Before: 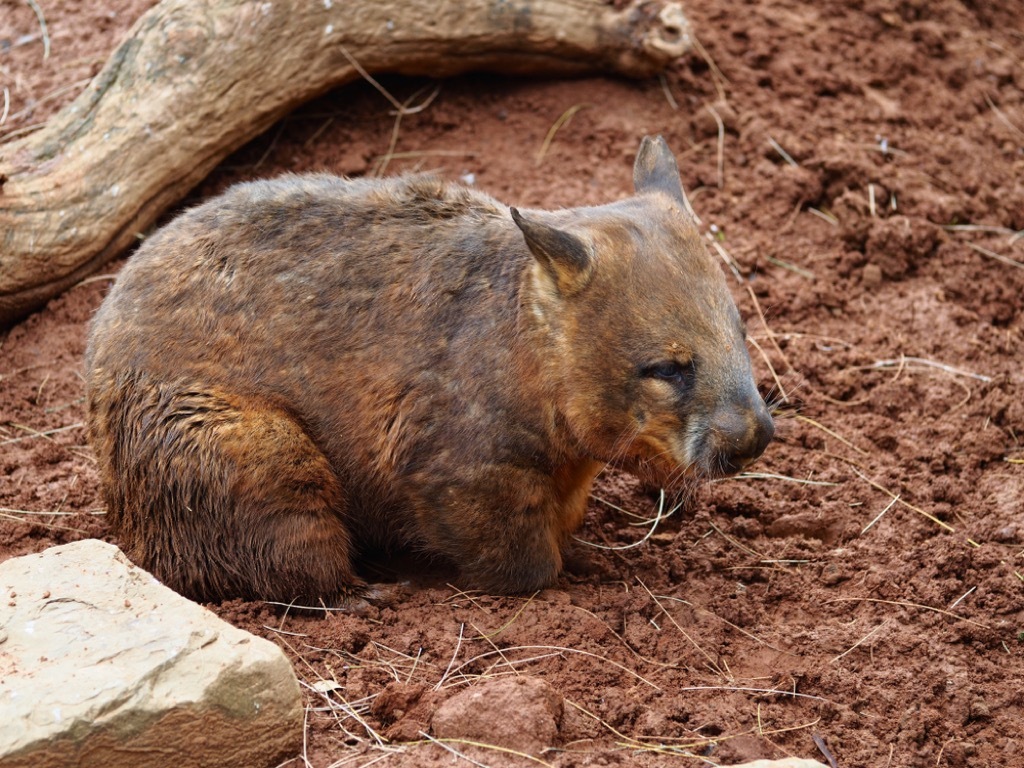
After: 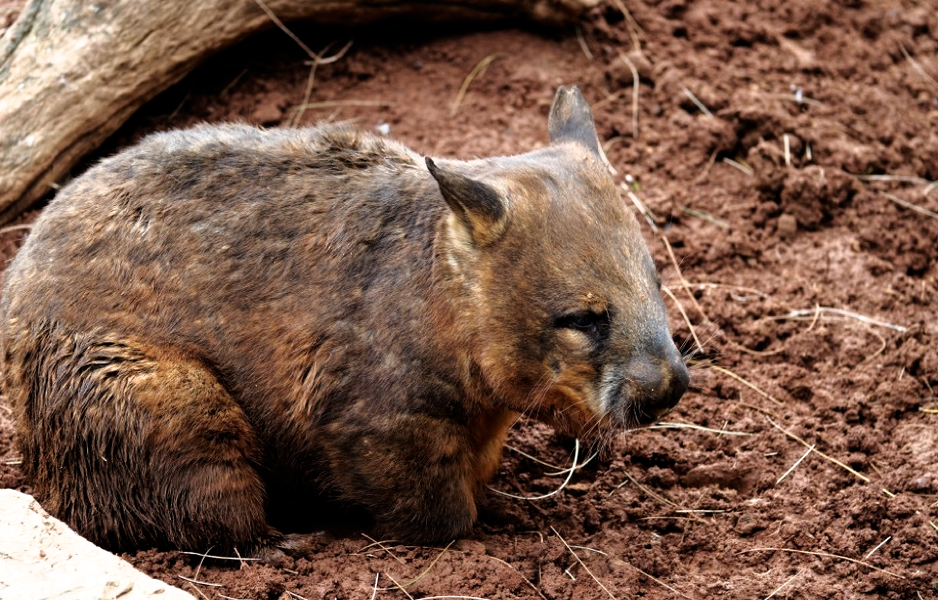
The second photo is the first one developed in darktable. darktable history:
crop: left 8.308%, top 6.559%, bottom 15.221%
filmic rgb: black relative exposure -8.28 EV, white relative exposure 2.2 EV, target white luminance 99.988%, hardness 7.08, latitude 74.71%, contrast 1.316, highlights saturation mix -2.4%, shadows ↔ highlights balance 30.36%, contrast in shadows safe
